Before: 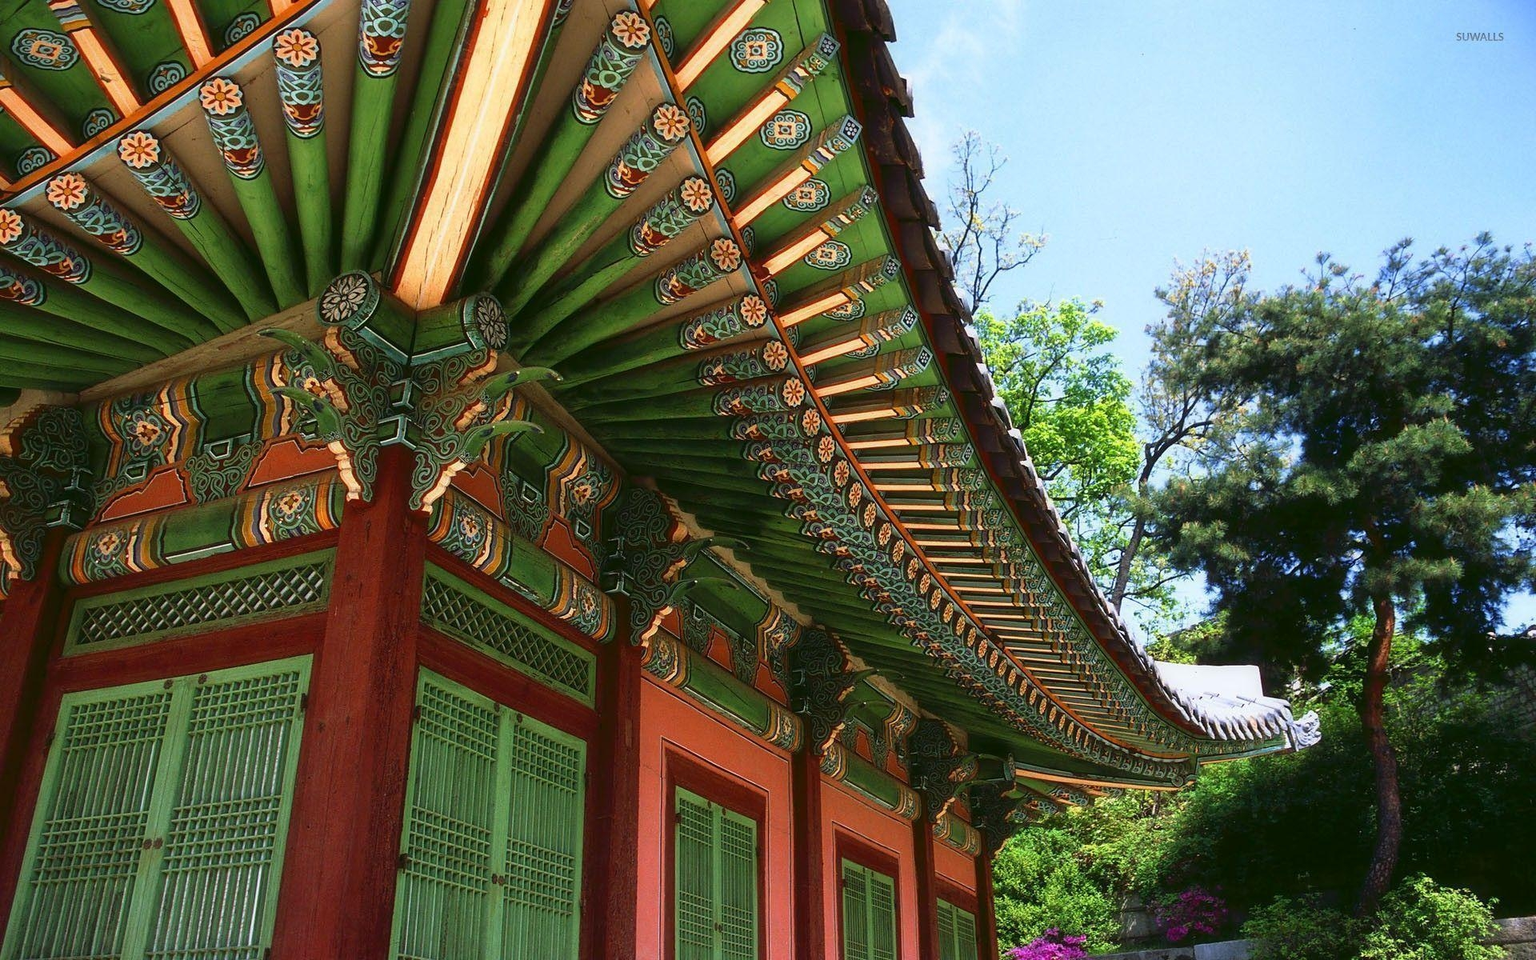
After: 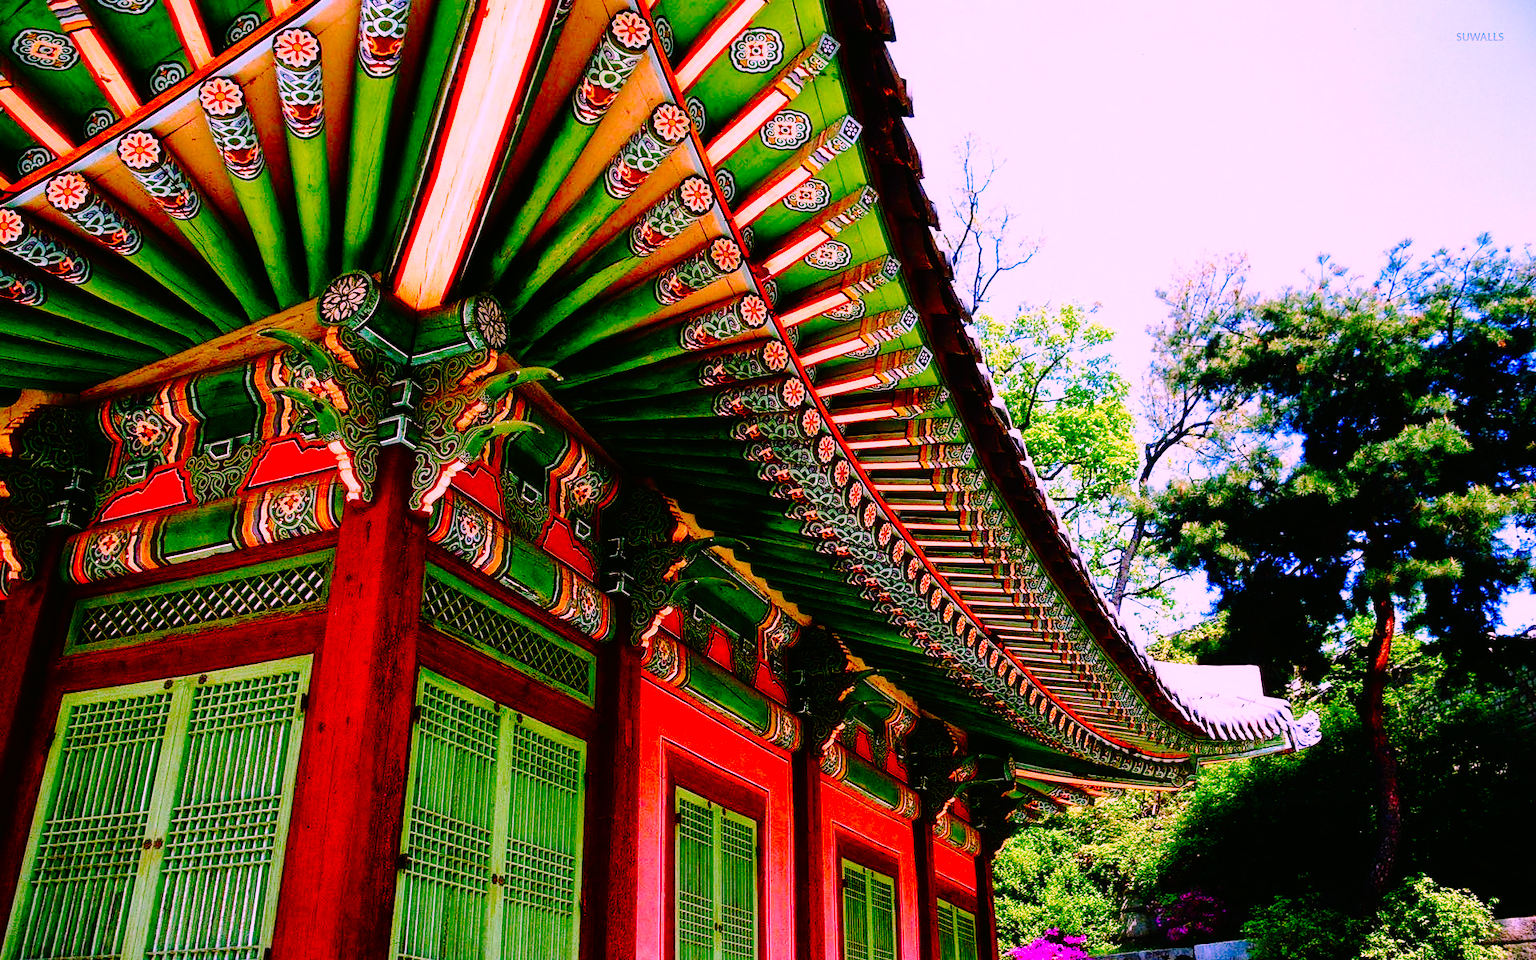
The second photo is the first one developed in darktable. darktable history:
base curve: curves: ch0 [(0, 0) (0.036, 0.01) (0.123, 0.254) (0.258, 0.504) (0.507, 0.748) (1, 1)], preserve colors none
color correction: highlights a* 19.47, highlights b* -12.12, saturation 1.66
